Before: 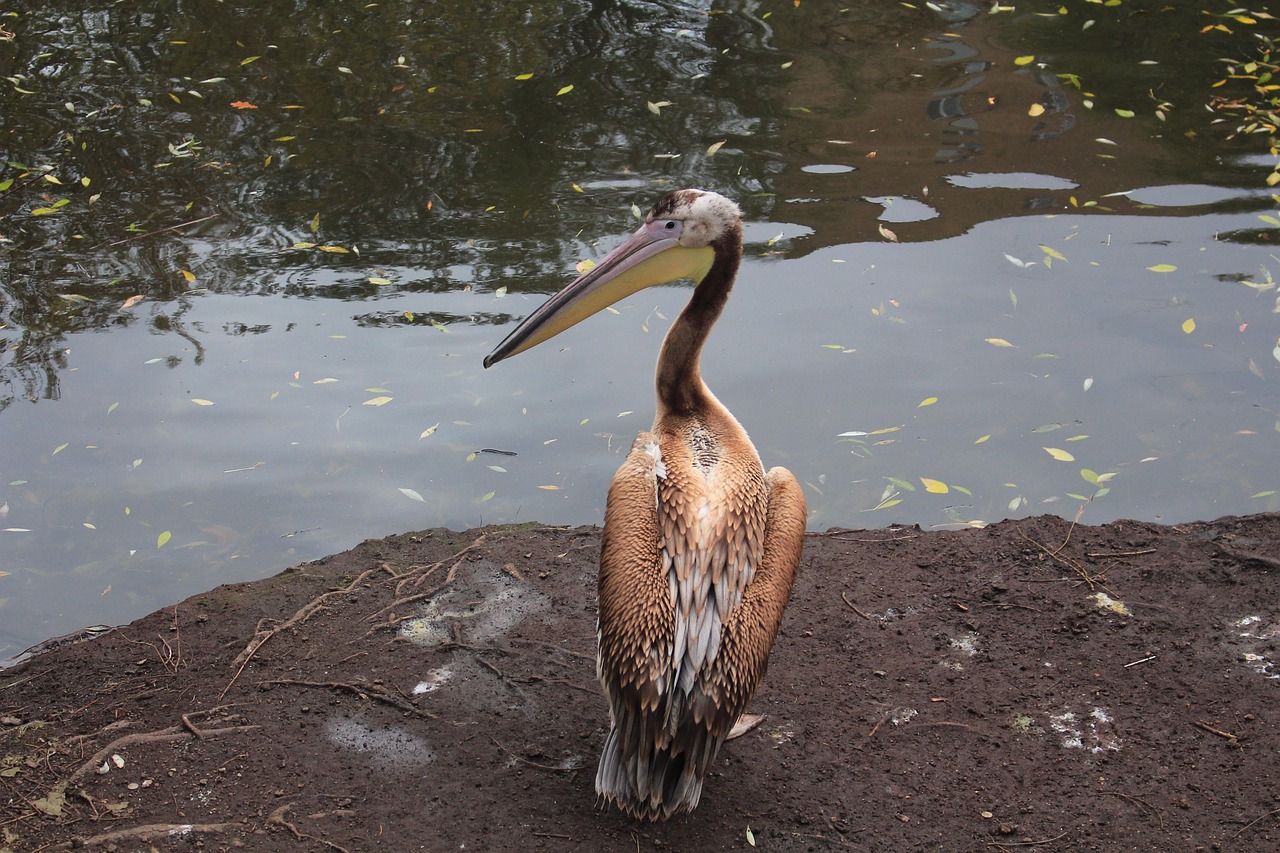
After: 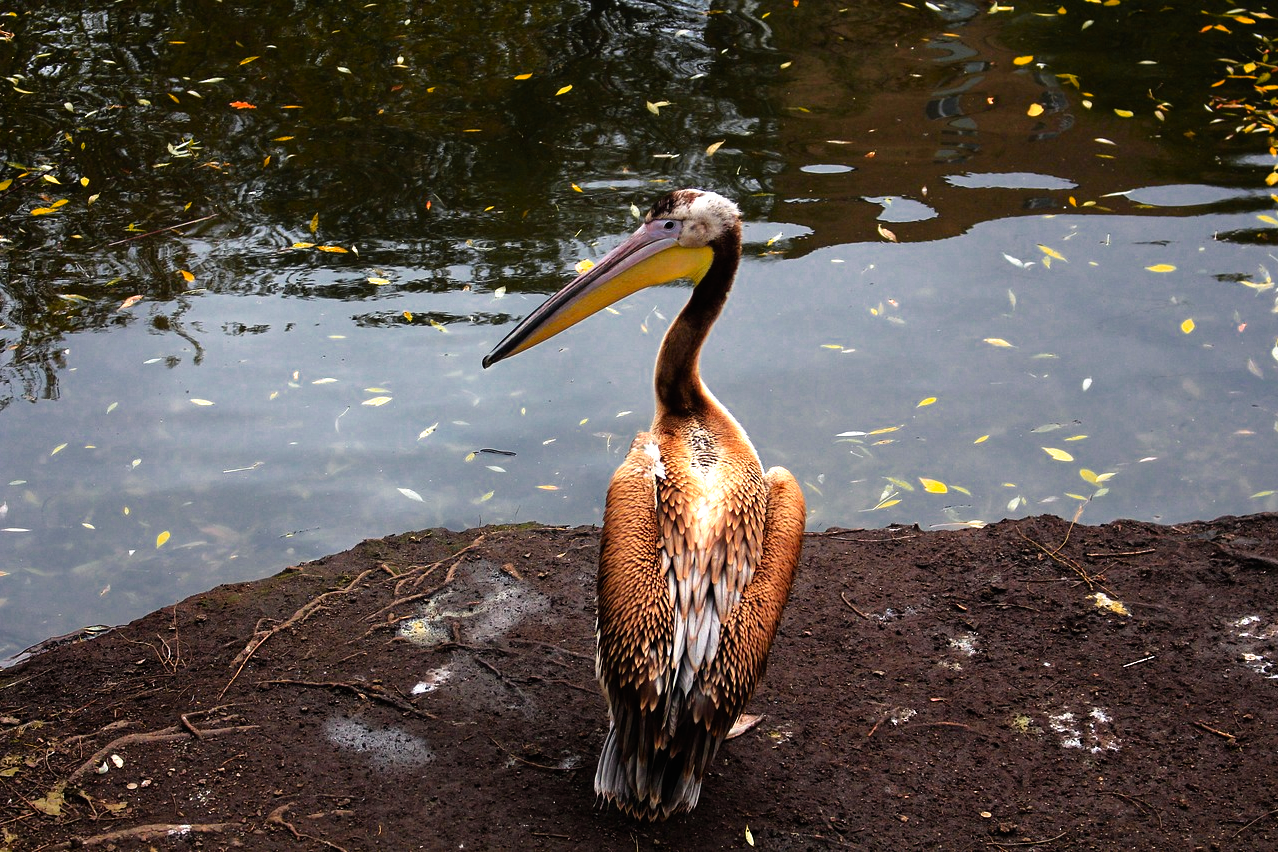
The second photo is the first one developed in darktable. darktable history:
color zones: curves: ch0 [(0, 0.499) (0.143, 0.5) (0.286, 0.5) (0.429, 0.476) (0.571, 0.284) (0.714, 0.243) (0.857, 0.449) (1, 0.499)]; ch1 [(0, 0.532) (0.143, 0.645) (0.286, 0.696) (0.429, 0.211) (0.571, 0.504) (0.714, 0.493) (0.857, 0.495) (1, 0.532)]; ch2 [(0, 0.5) (0.143, 0.5) (0.286, 0.427) (0.429, 0.324) (0.571, 0.5) (0.714, 0.5) (0.857, 0.5) (1, 0.5)]
filmic rgb: black relative exposure -8.2 EV, white relative exposure 2.2 EV, threshold 3 EV, hardness 7.11, latitude 85.74%, contrast 1.696, highlights saturation mix -4%, shadows ↔ highlights balance -2.69%, preserve chrominance no, color science v5 (2021), contrast in shadows safe, contrast in highlights safe, enable highlight reconstruction true
crop and rotate: left 0.126%
exposure: black level correction -0.015, exposure -0.125 EV, compensate highlight preservation false
